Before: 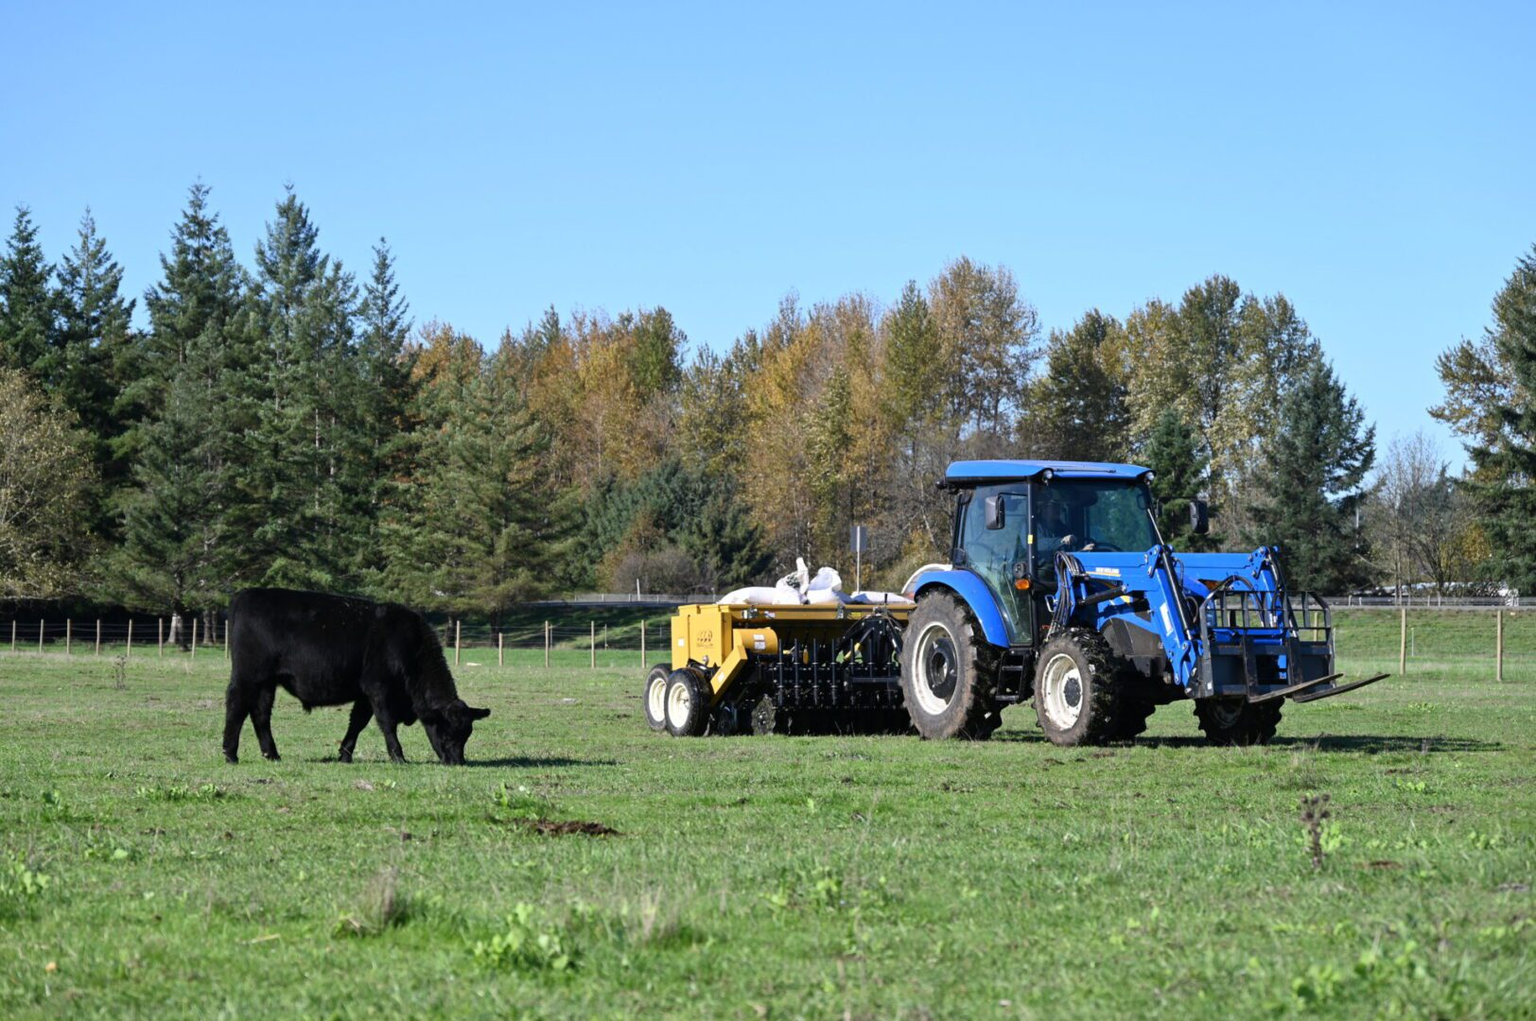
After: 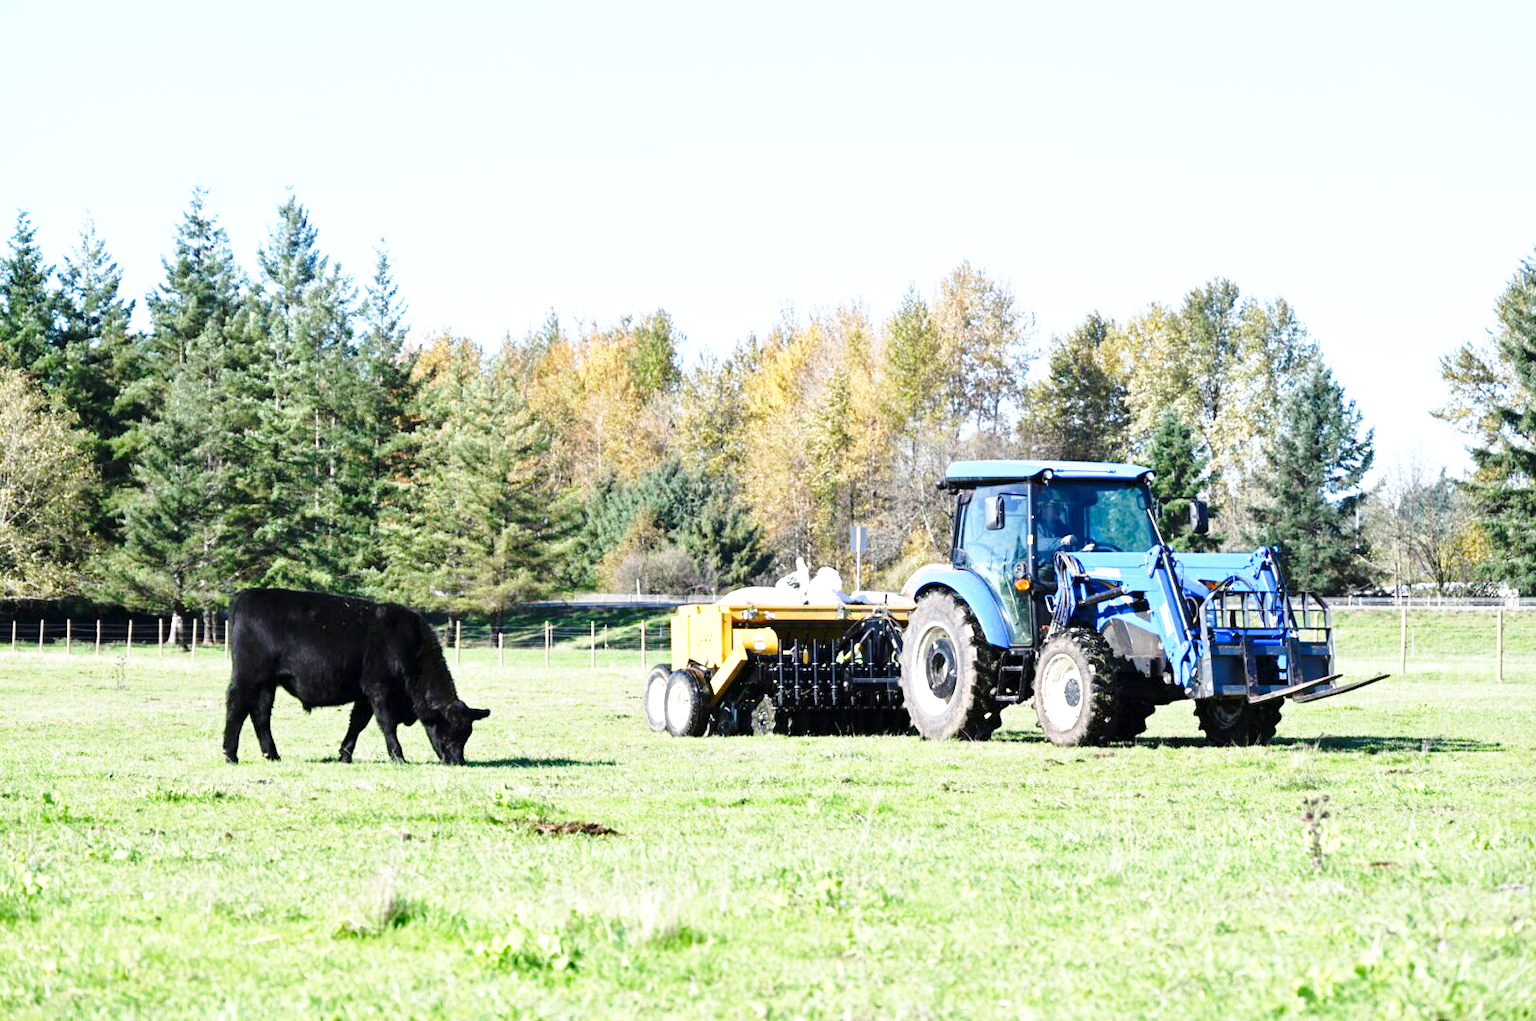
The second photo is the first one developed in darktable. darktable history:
exposure: black level correction 0.001, exposure 1.129 EV, compensate exposure bias true, compensate highlight preservation false
base curve: curves: ch0 [(0, 0) (0.028, 0.03) (0.121, 0.232) (0.46, 0.748) (0.859, 0.968) (1, 1)], preserve colors none
